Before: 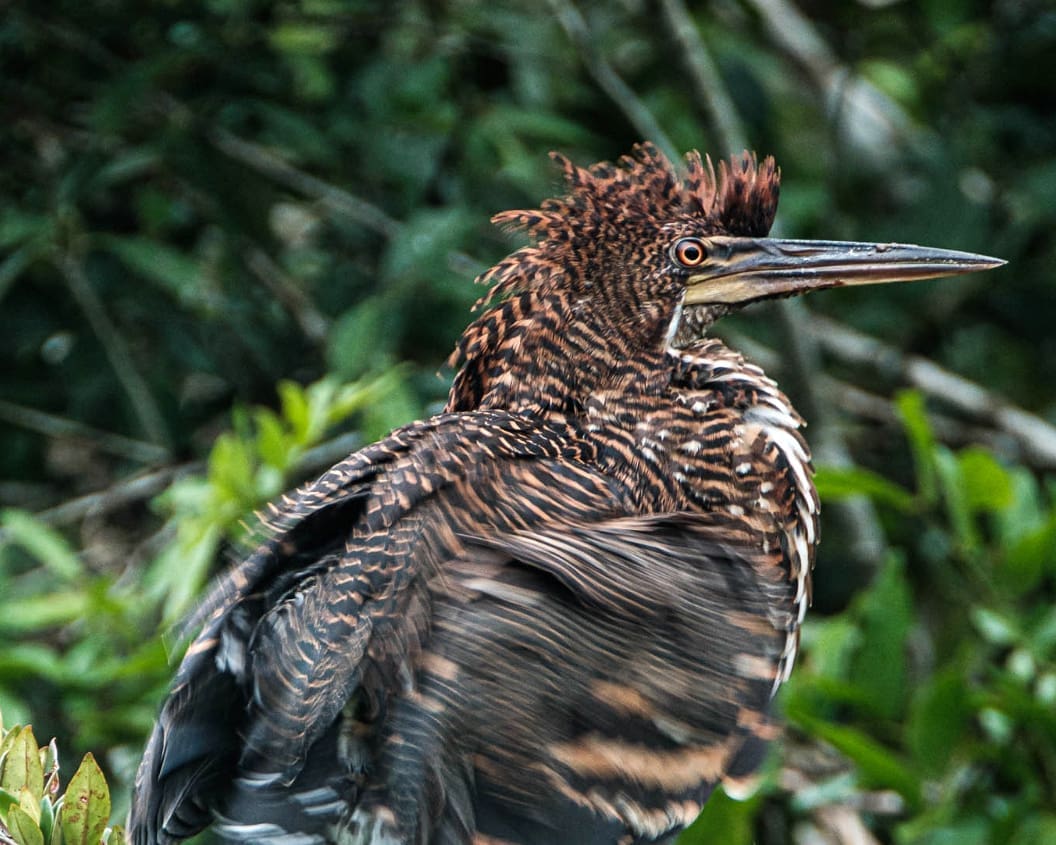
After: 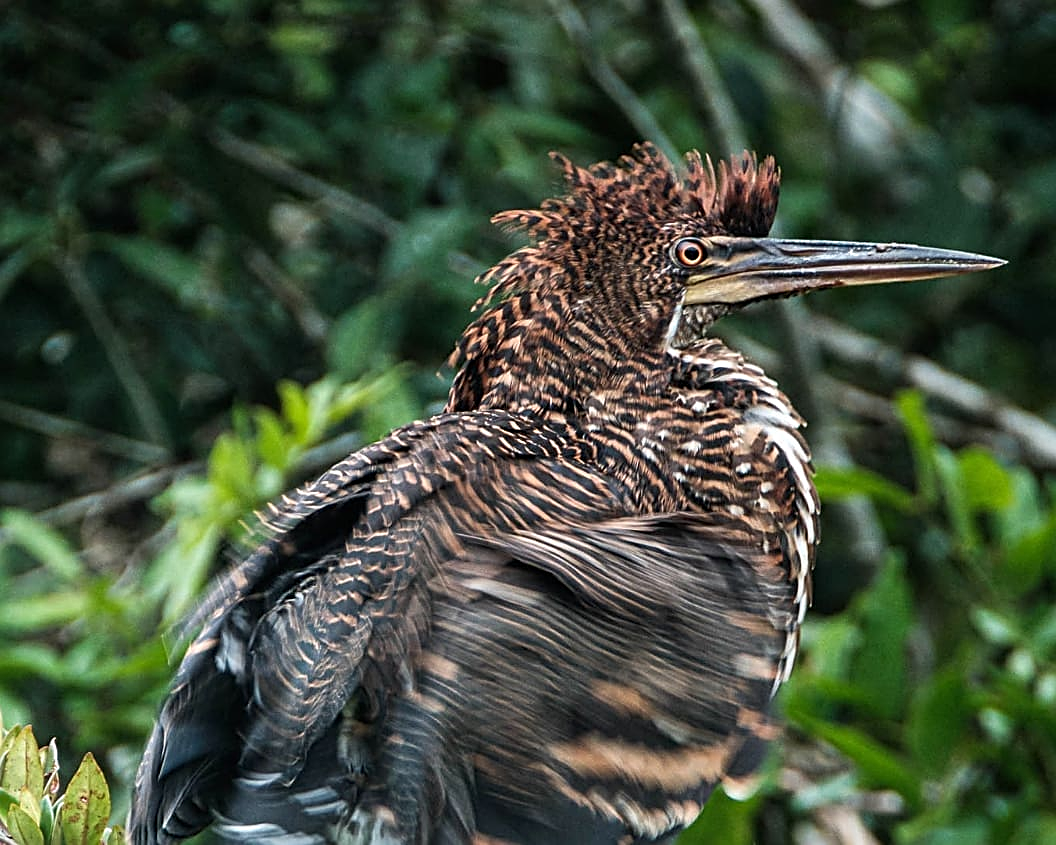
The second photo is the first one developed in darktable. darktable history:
sharpen: amount 0.59
